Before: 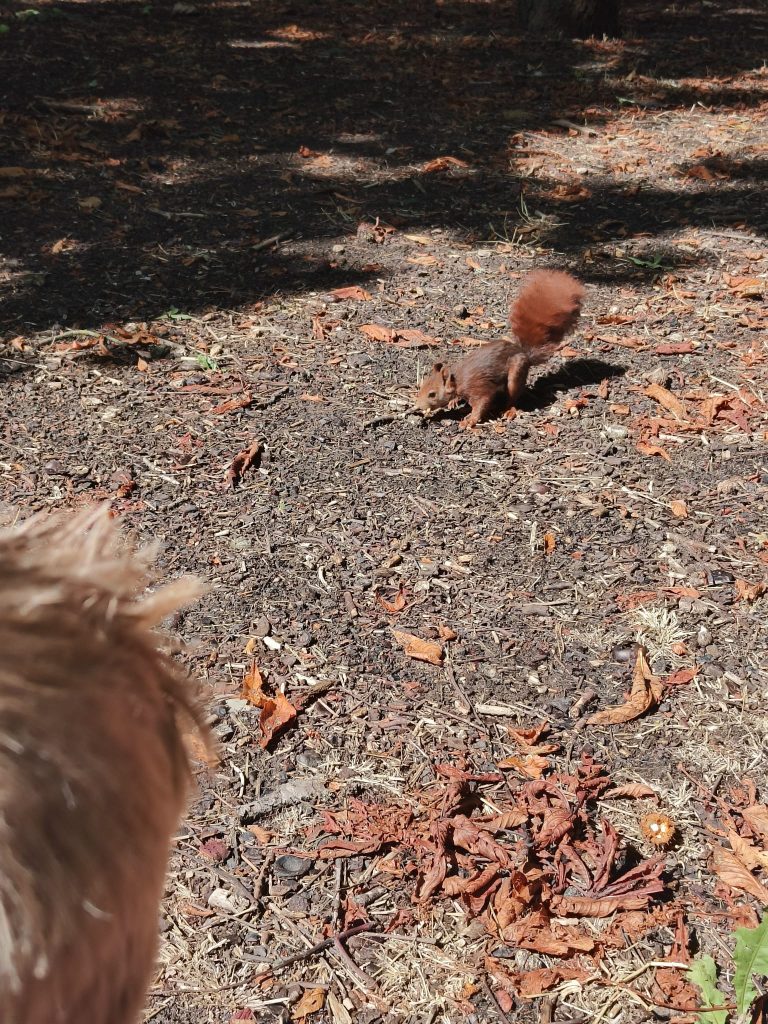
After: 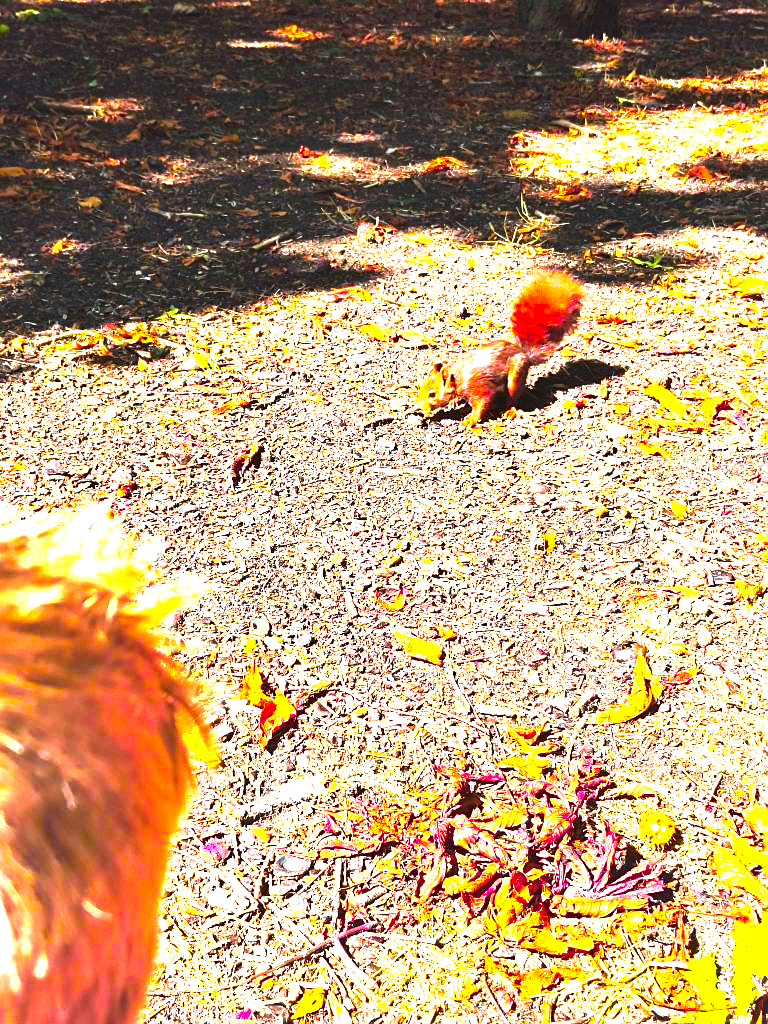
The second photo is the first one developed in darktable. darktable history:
exposure: black level correction 0, exposure 1.45 EV, compensate exposure bias true, compensate highlight preservation false
sharpen: amount 0.2
color balance rgb: linear chroma grading › highlights 100%, linear chroma grading › global chroma 23.41%, perceptual saturation grading › global saturation 35.38%, hue shift -10.68°, perceptual brilliance grading › highlights 47.25%, perceptual brilliance grading › mid-tones 22.2%, perceptual brilliance grading › shadows -5.93%
